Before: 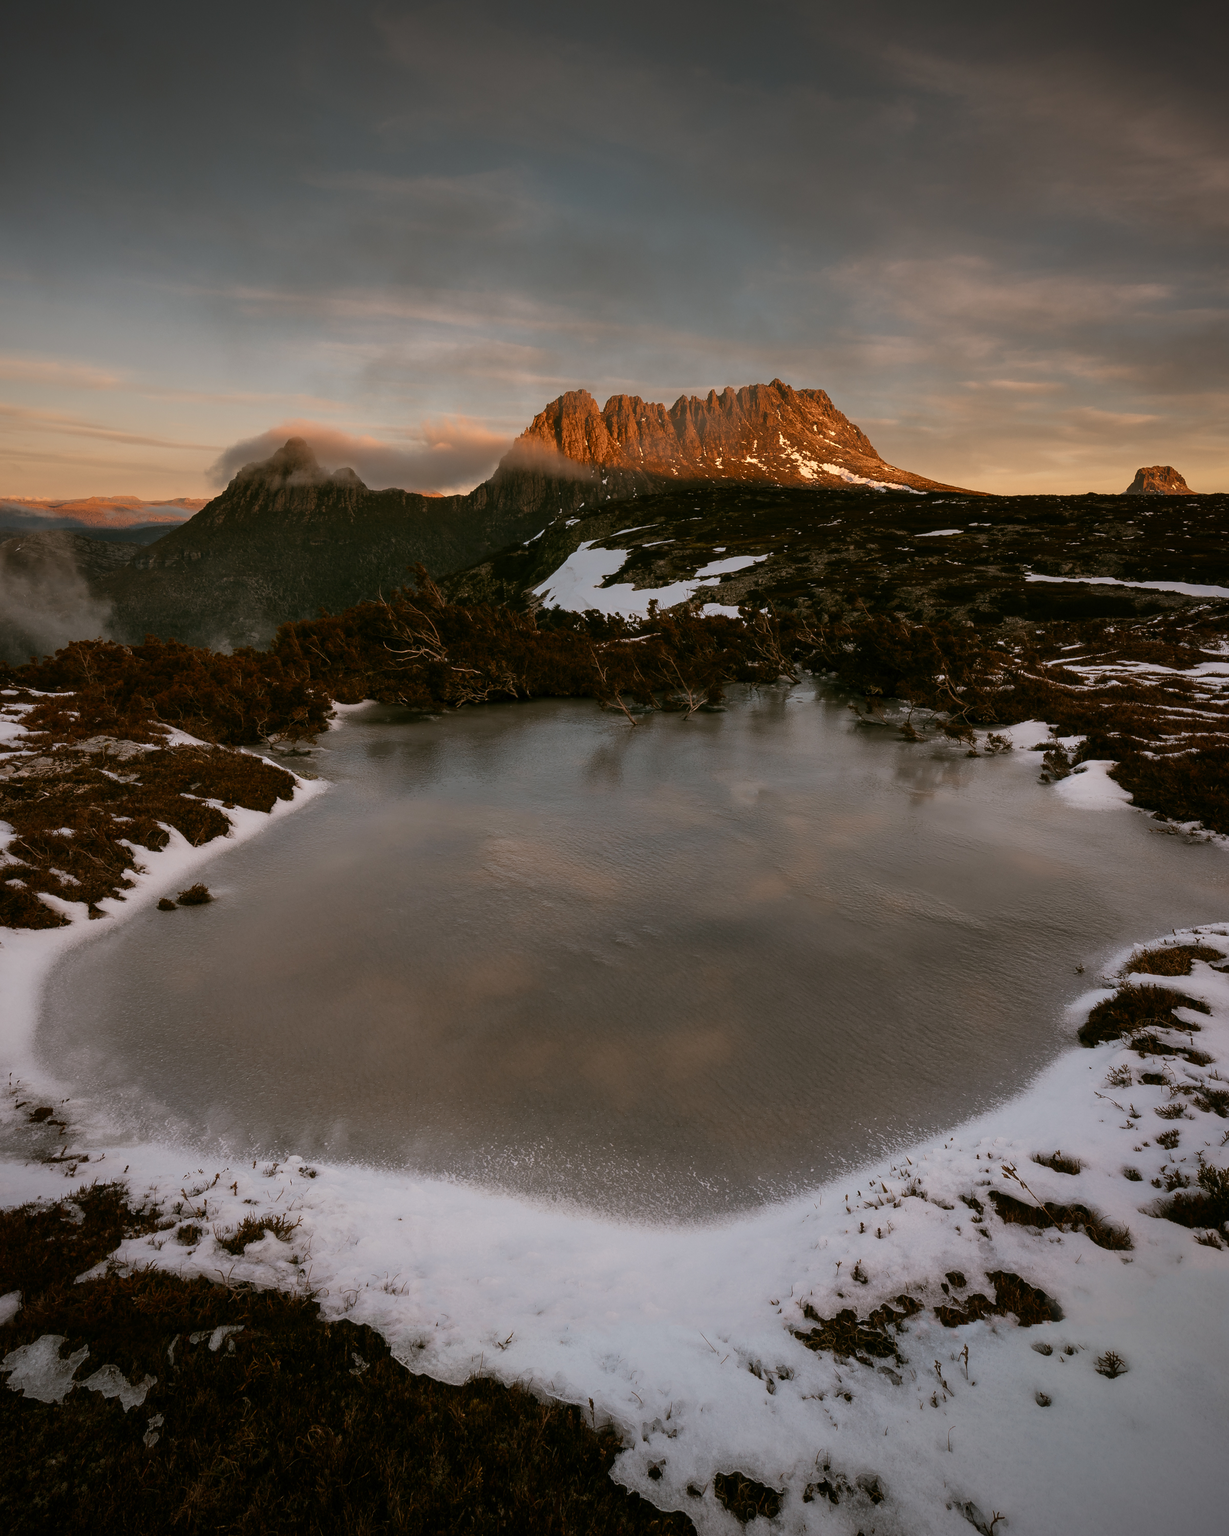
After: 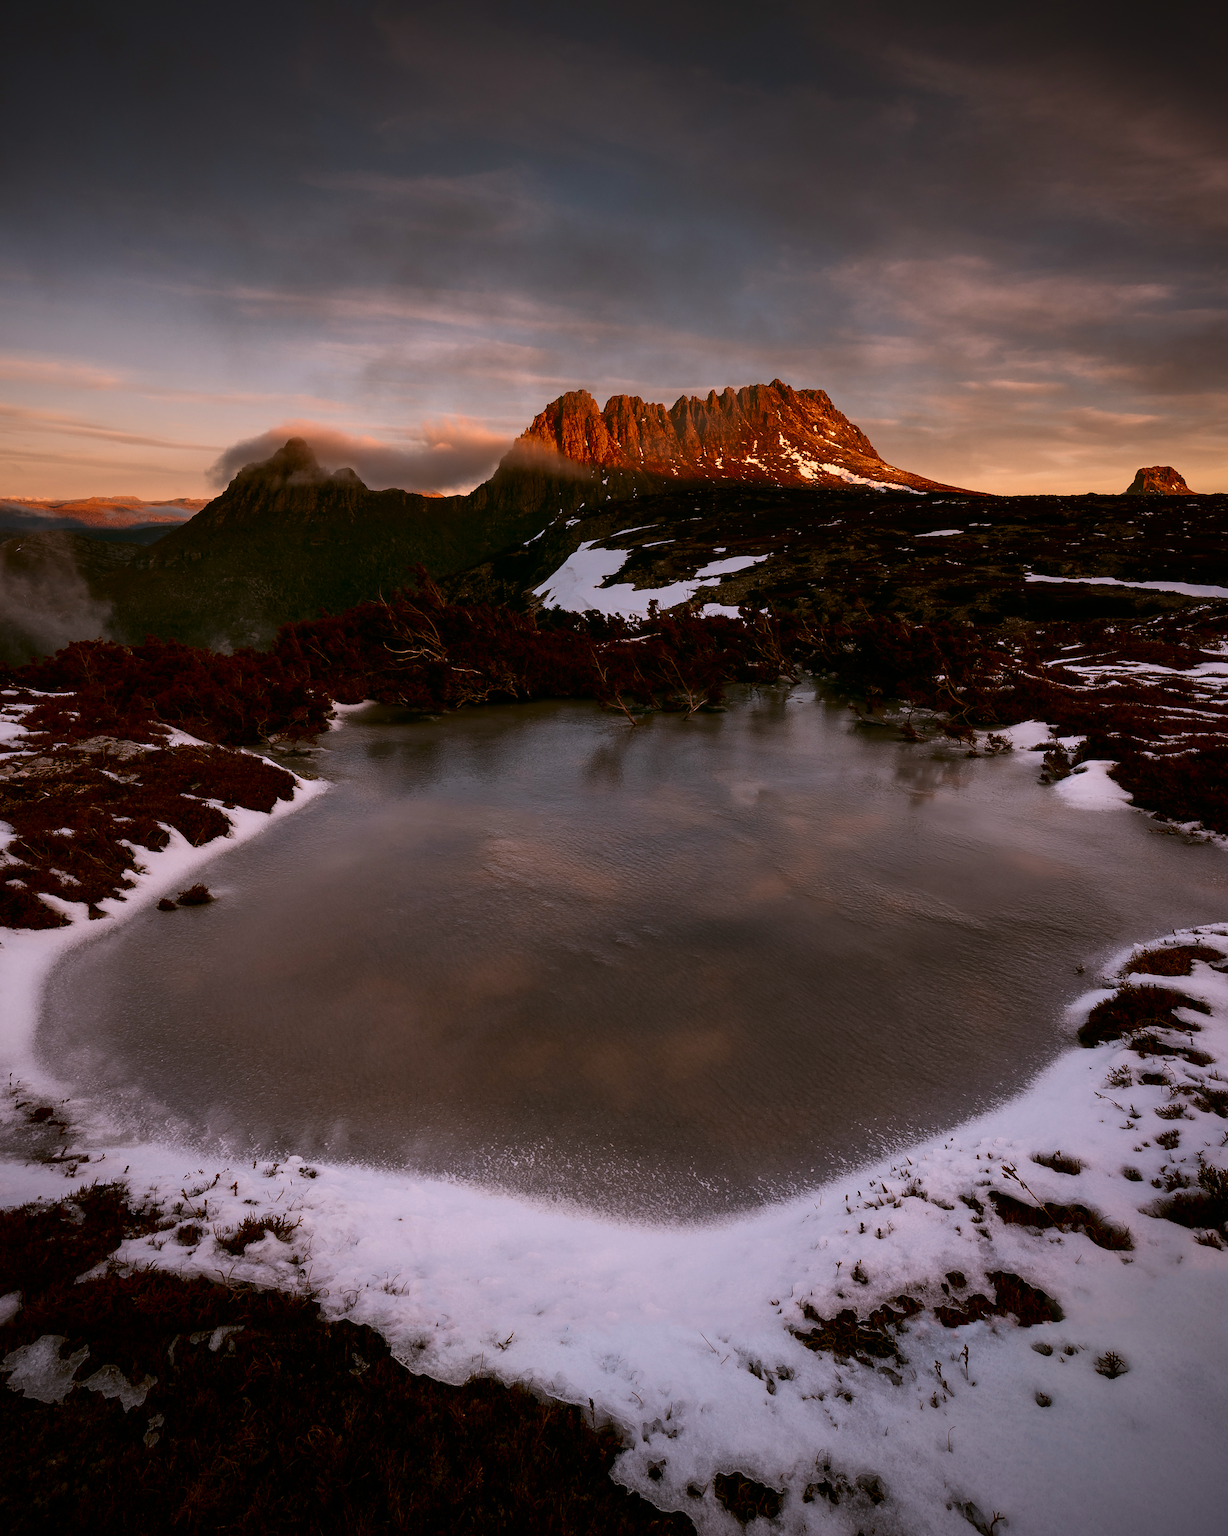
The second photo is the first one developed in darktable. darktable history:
white balance: red 1.05, blue 1.072
contrast brightness saturation: contrast 0.19, brightness -0.11, saturation 0.21
